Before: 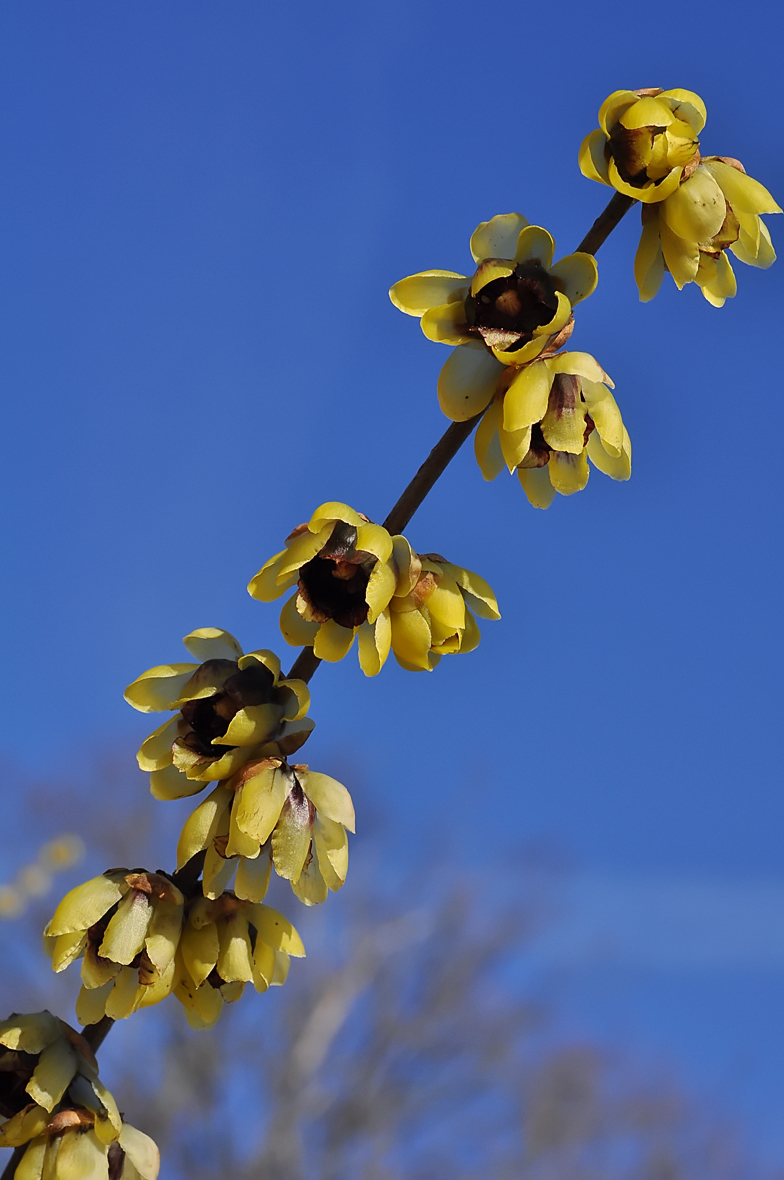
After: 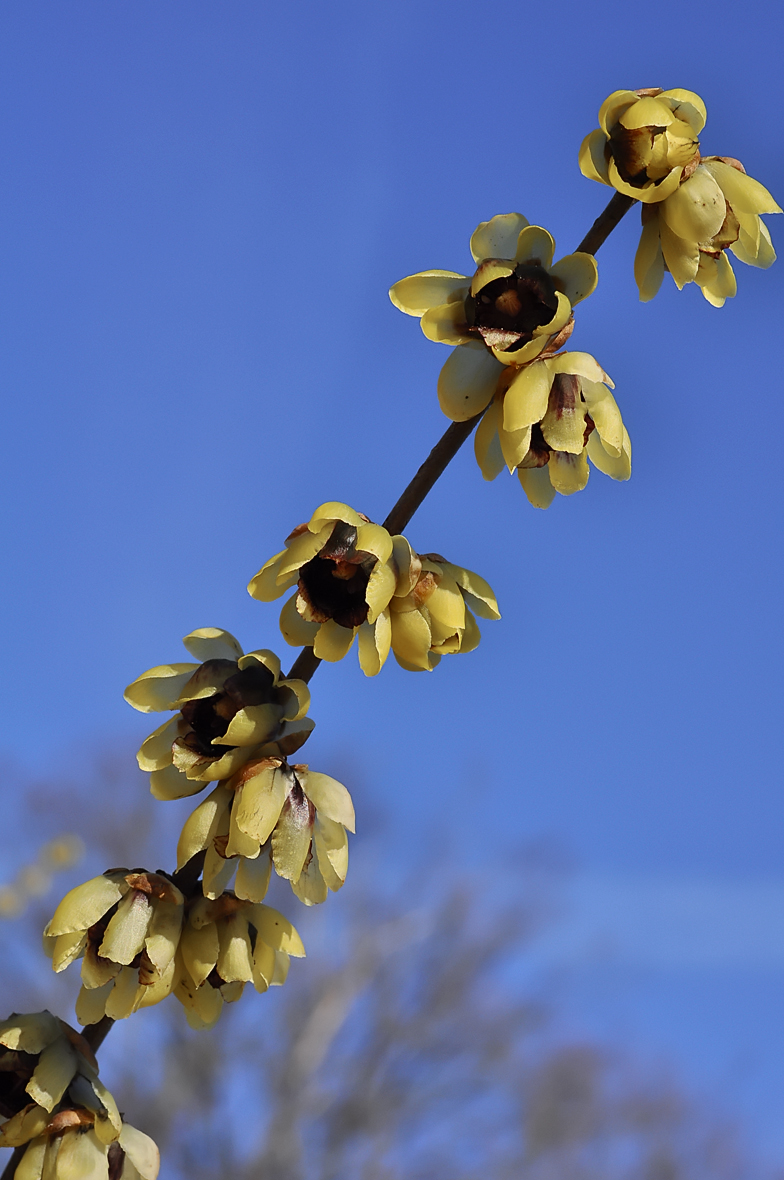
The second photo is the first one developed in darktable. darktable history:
color zones: curves: ch0 [(0, 0.5) (0.125, 0.4) (0.25, 0.5) (0.375, 0.4) (0.5, 0.4) (0.625, 0.6) (0.75, 0.6) (0.875, 0.5)]; ch1 [(0, 0.4) (0.125, 0.5) (0.25, 0.4) (0.375, 0.4) (0.5, 0.4) (0.625, 0.4) (0.75, 0.5) (0.875, 0.4)]; ch2 [(0, 0.6) (0.125, 0.5) (0.25, 0.5) (0.375, 0.6) (0.5, 0.6) (0.625, 0.5) (0.75, 0.5) (0.875, 0.5)]
